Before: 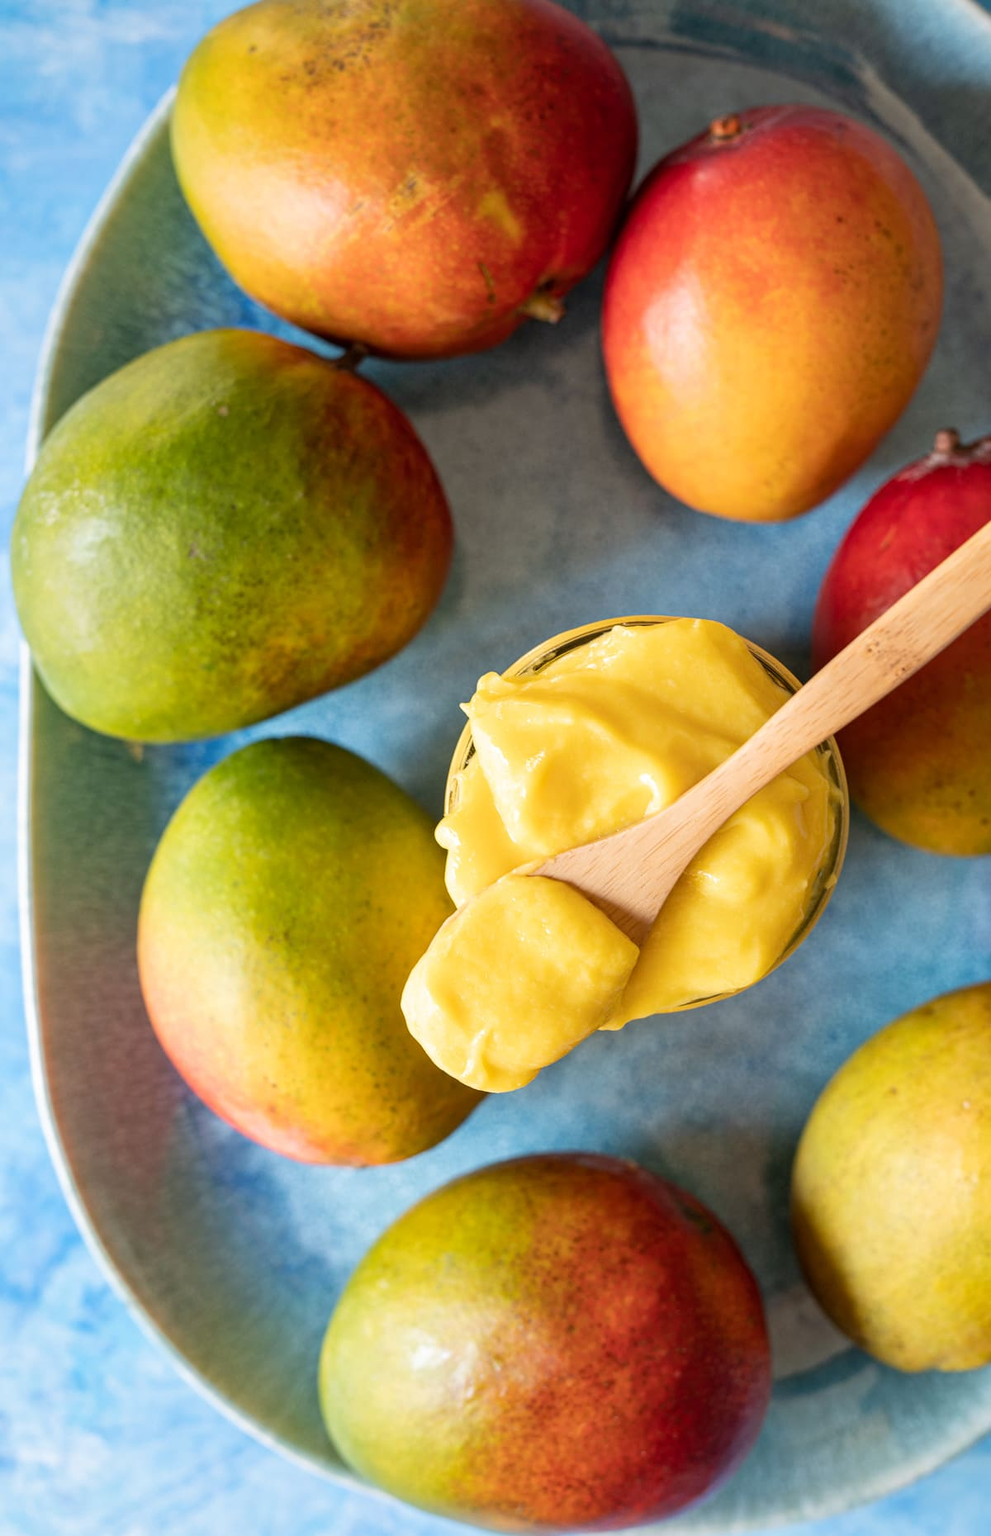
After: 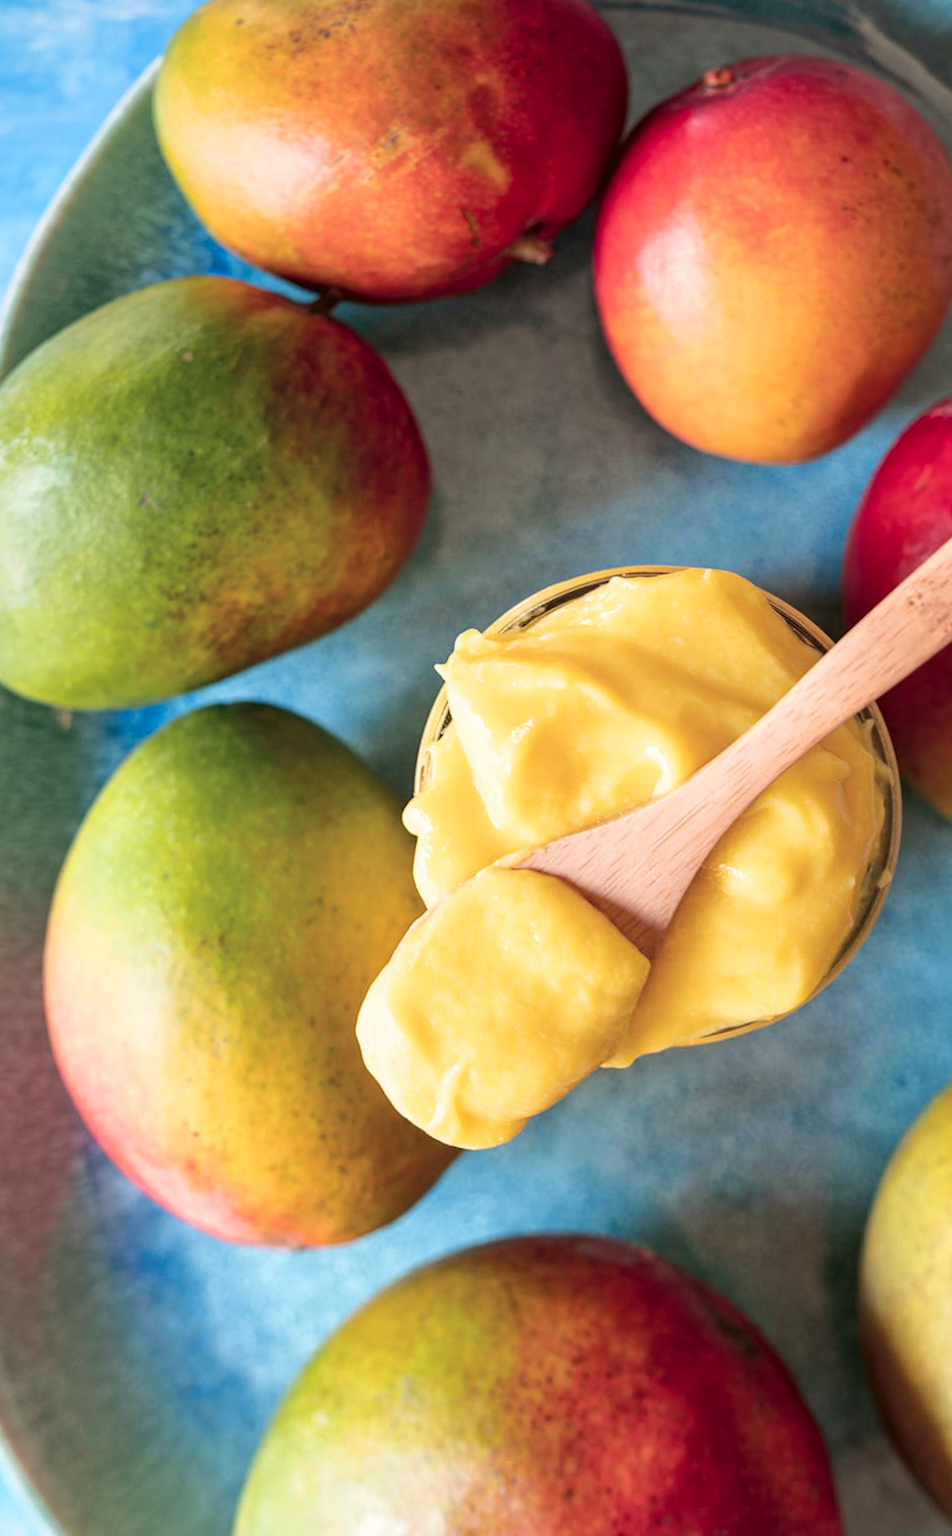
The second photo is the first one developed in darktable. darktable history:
crop and rotate: angle 0.2°, left 0.275%, right 3.127%, bottom 14.18%
tone curve: curves: ch0 [(0, 0.021) (0.059, 0.053) (0.197, 0.191) (0.32, 0.311) (0.495, 0.505) (0.725, 0.731) (0.89, 0.919) (1, 1)]; ch1 [(0, 0) (0.094, 0.081) (0.285, 0.299) (0.401, 0.424) (0.453, 0.439) (0.495, 0.496) (0.54, 0.55) (0.615, 0.637) (0.657, 0.683) (1, 1)]; ch2 [(0, 0) (0.257, 0.217) (0.43, 0.421) (0.498, 0.507) (0.547, 0.539) (0.595, 0.56) (0.644, 0.599) (1, 1)], color space Lab, independent channels, preserve colors none
rotate and perspective: rotation 0.72°, lens shift (vertical) -0.352, lens shift (horizontal) -0.051, crop left 0.152, crop right 0.859, crop top 0.019, crop bottom 0.964
